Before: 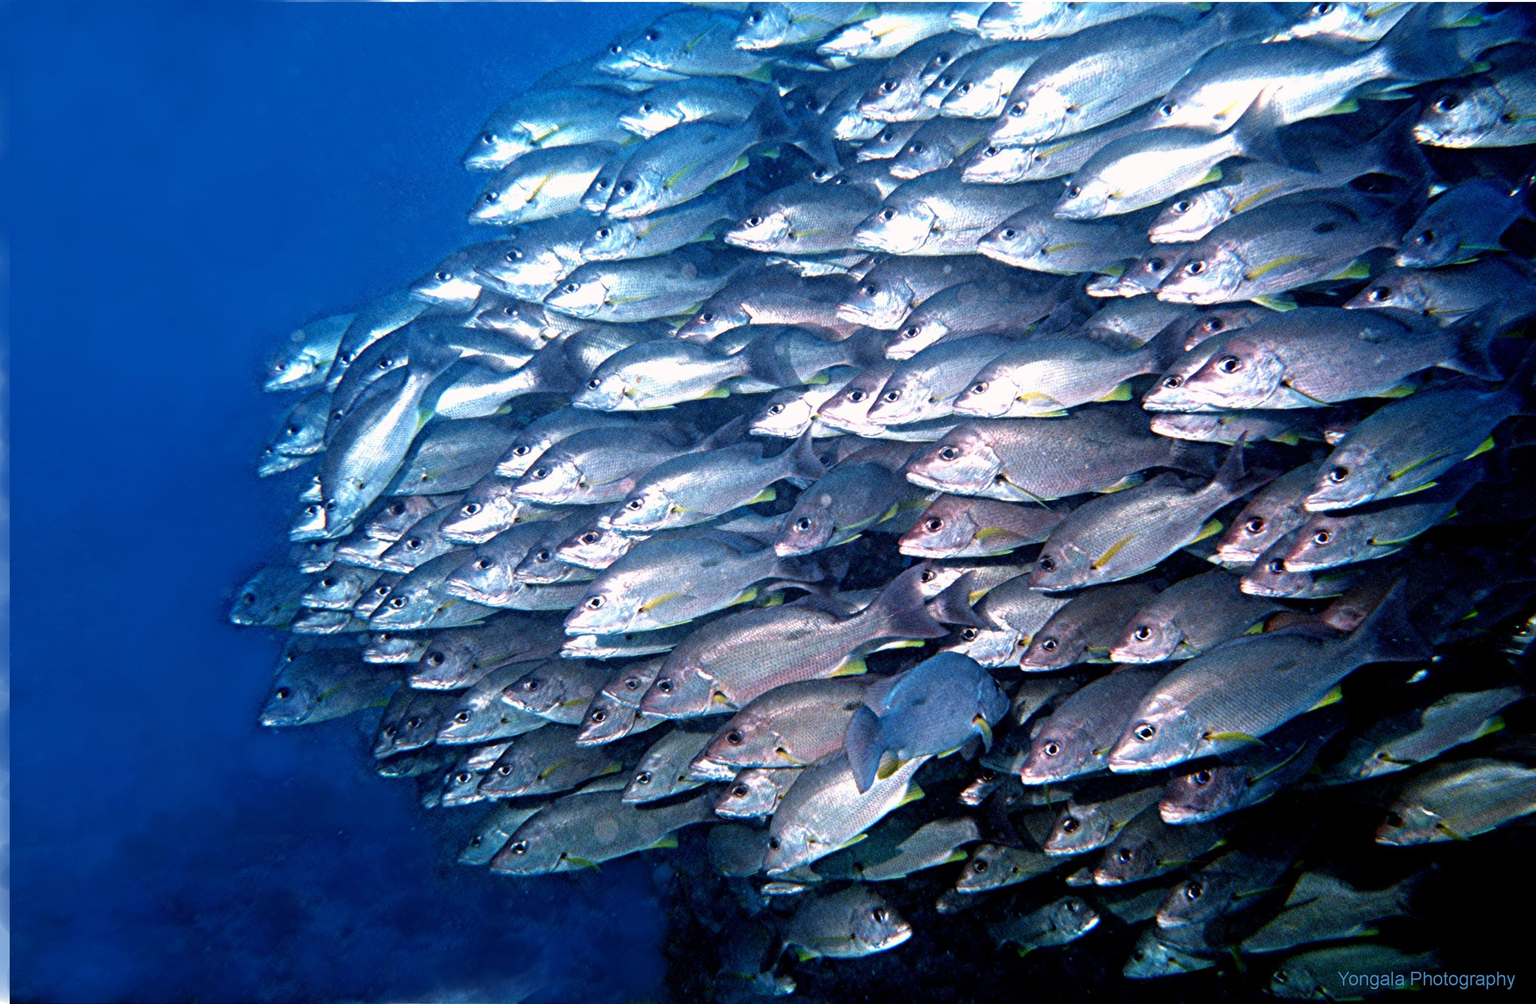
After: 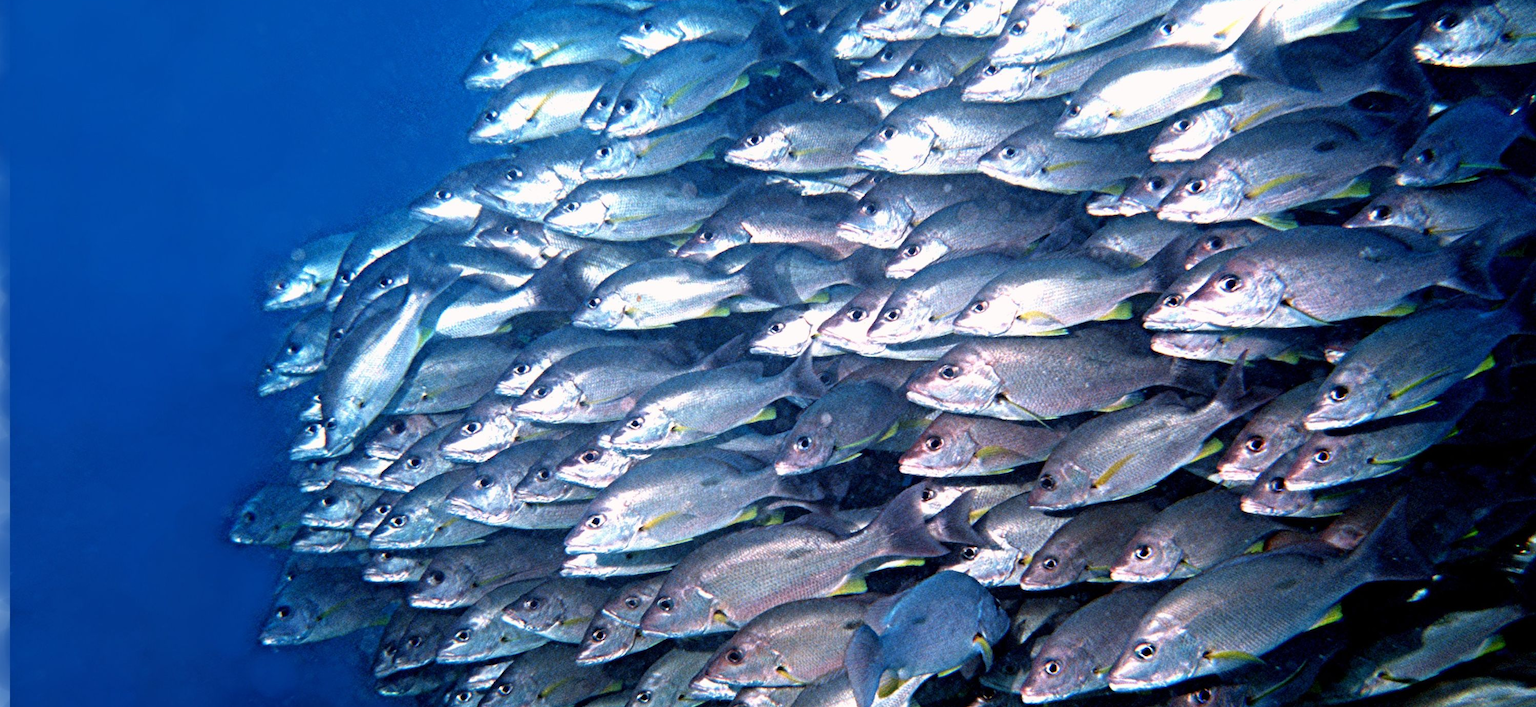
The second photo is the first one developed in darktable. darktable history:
crop and rotate: top 8.133%, bottom 21.378%
